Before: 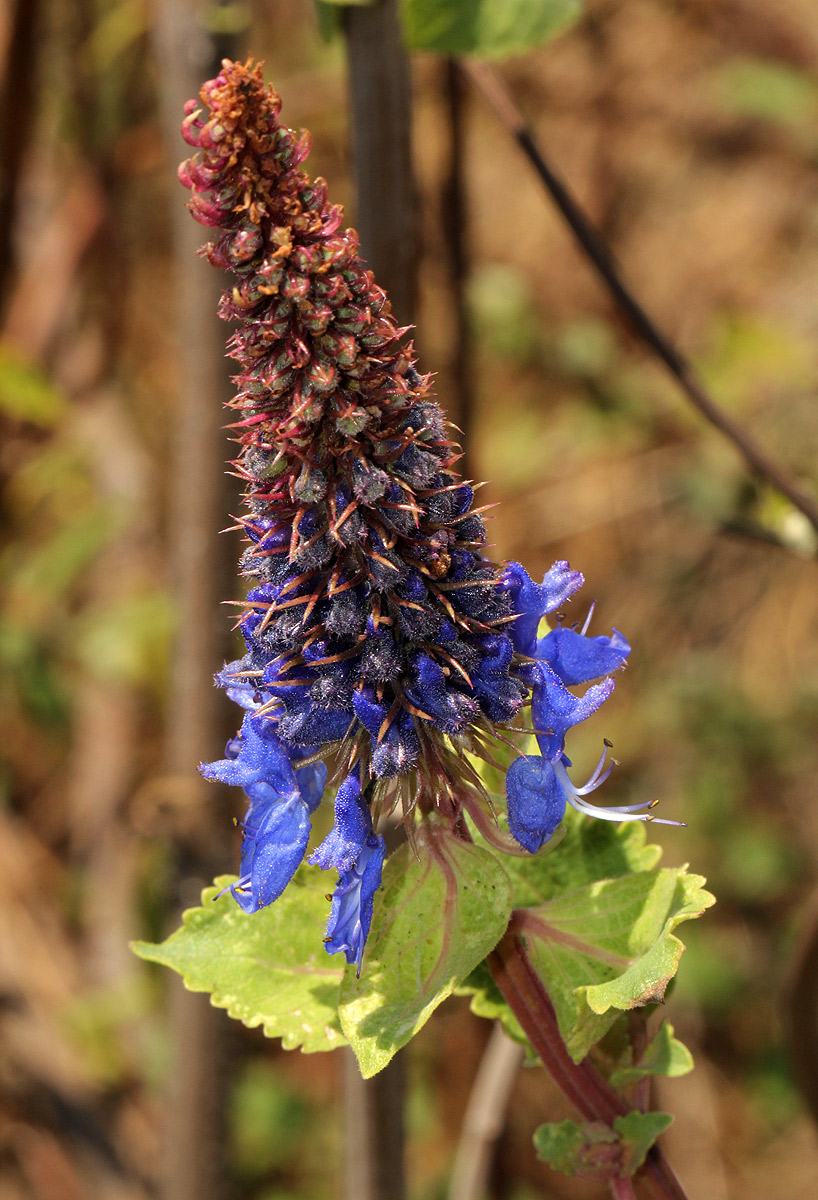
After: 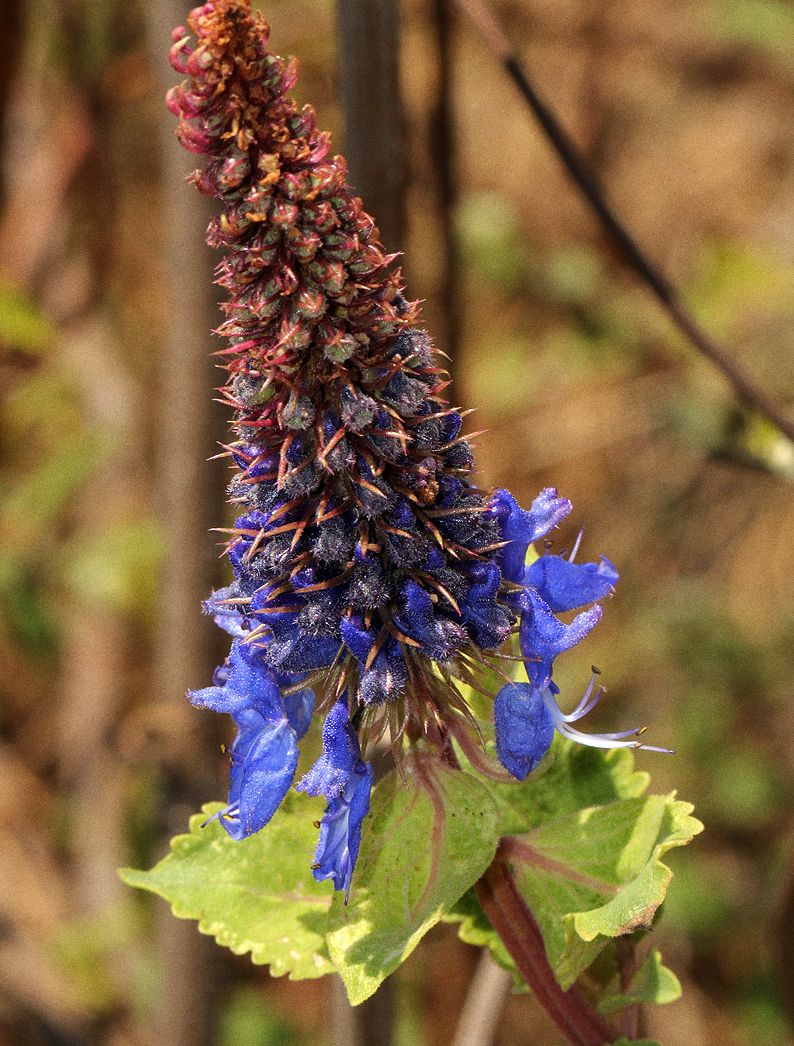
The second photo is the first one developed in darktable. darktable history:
grain: coarseness 0.47 ISO
crop: left 1.507%, top 6.147%, right 1.379%, bottom 6.637%
